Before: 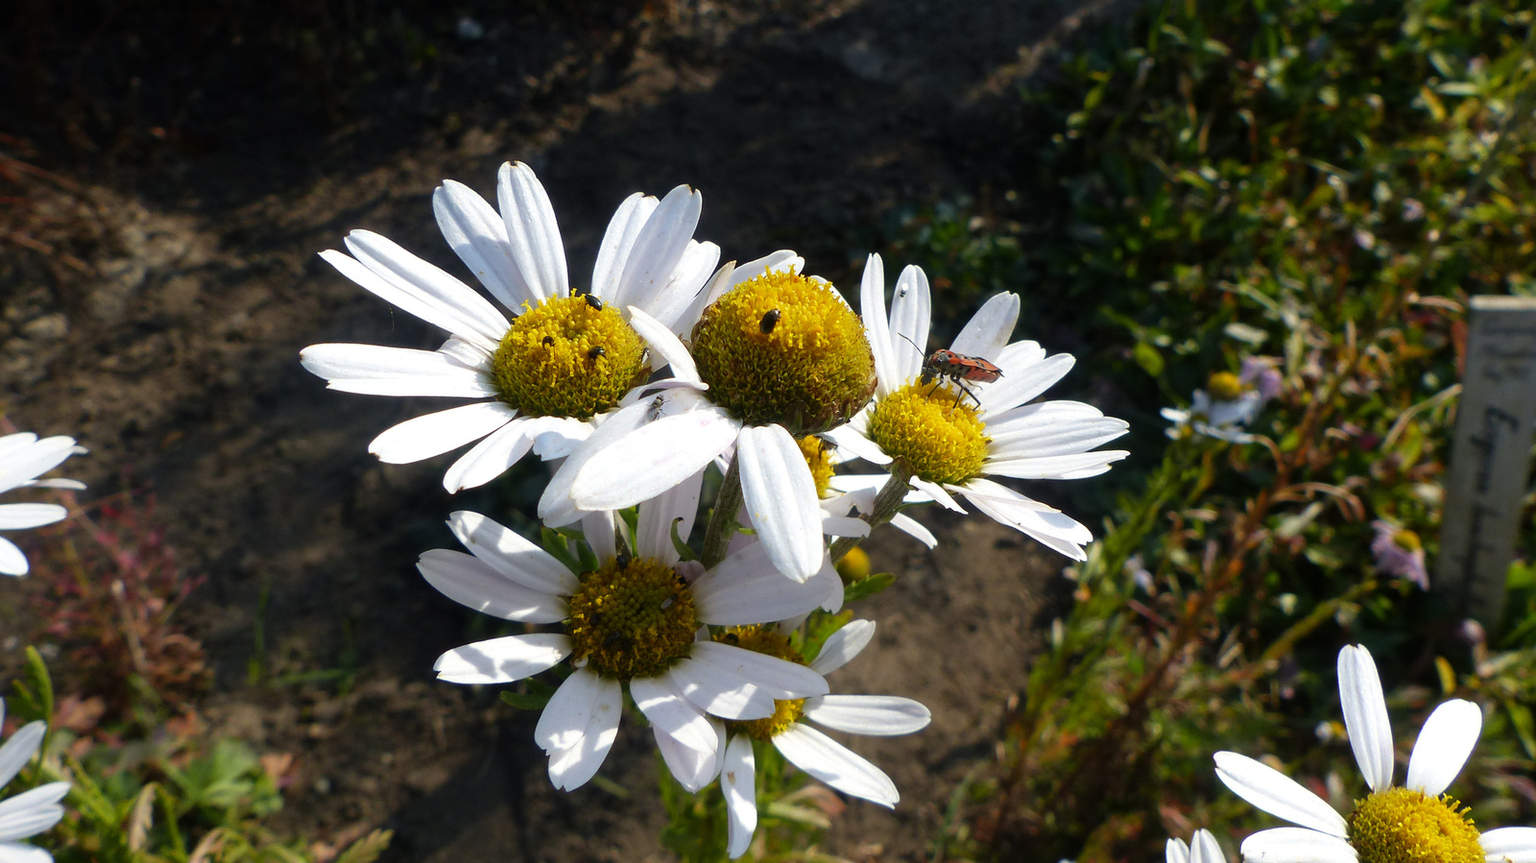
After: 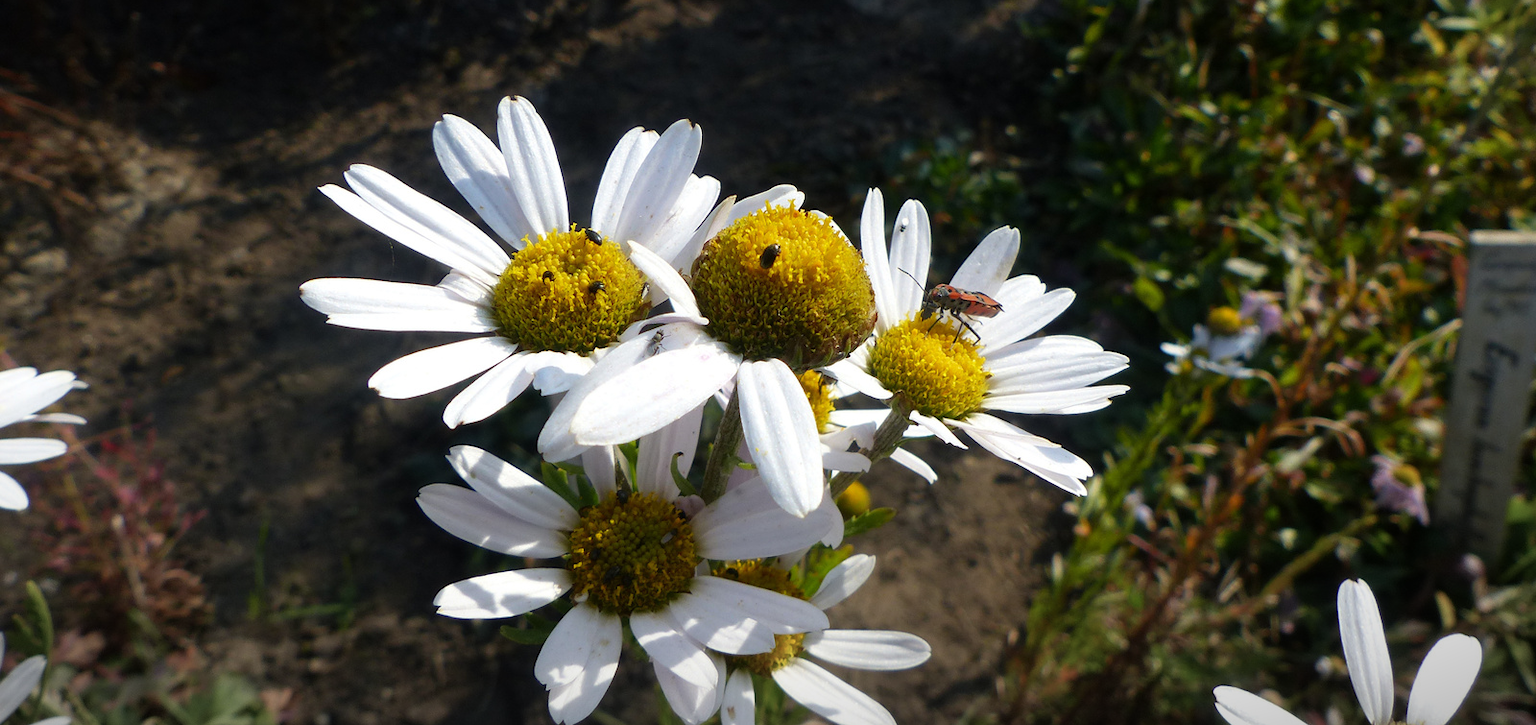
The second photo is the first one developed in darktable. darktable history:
crop: top 7.567%, bottom 8.25%
vignetting: fall-off start 100.78%, fall-off radius 65.15%, center (-0.054, -0.355), automatic ratio true
